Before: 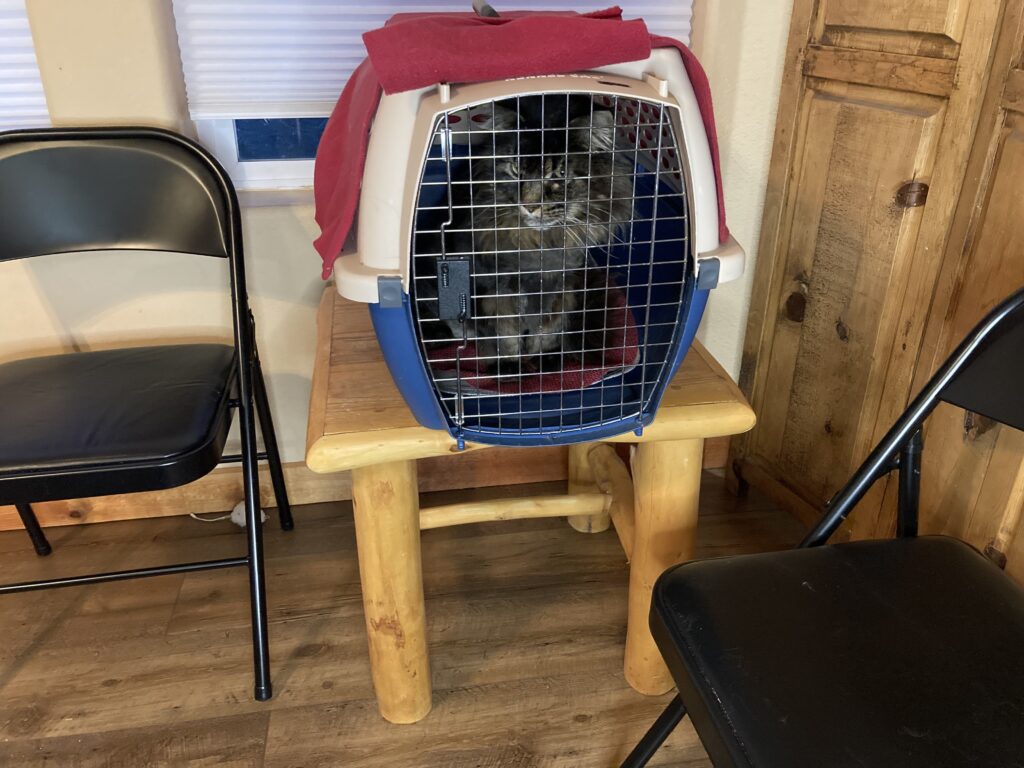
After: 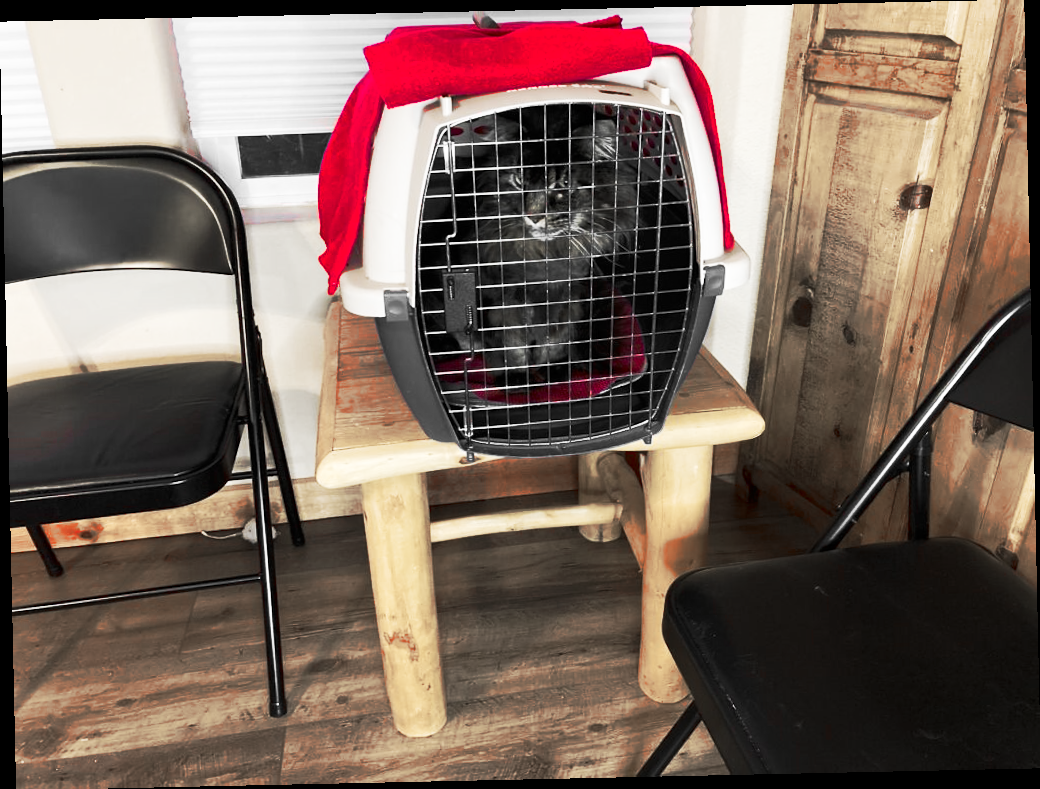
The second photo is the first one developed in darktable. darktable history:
tone curve: curves: ch0 [(0, 0) (0.003, 0.003) (0.011, 0.008) (0.025, 0.018) (0.044, 0.04) (0.069, 0.062) (0.1, 0.09) (0.136, 0.121) (0.177, 0.158) (0.224, 0.197) (0.277, 0.255) (0.335, 0.314) (0.399, 0.391) (0.468, 0.496) (0.543, 0.683) (0.623, 0.801) (0.709, 0.883) (0.801, 0.94) (0.898, 0.984) (1, 1)], preserve colors none
color zones: curves: ch1 [(0, 0.831) (0.08, 0.771) (0.157, 0.268) (0.241, 0.207) (0.562, -0.005) (0.714, -0.013) (0.876, 0.01) (1, 0.831)]
rotate and perspective: rotation -1.24°, automatic cropping off
